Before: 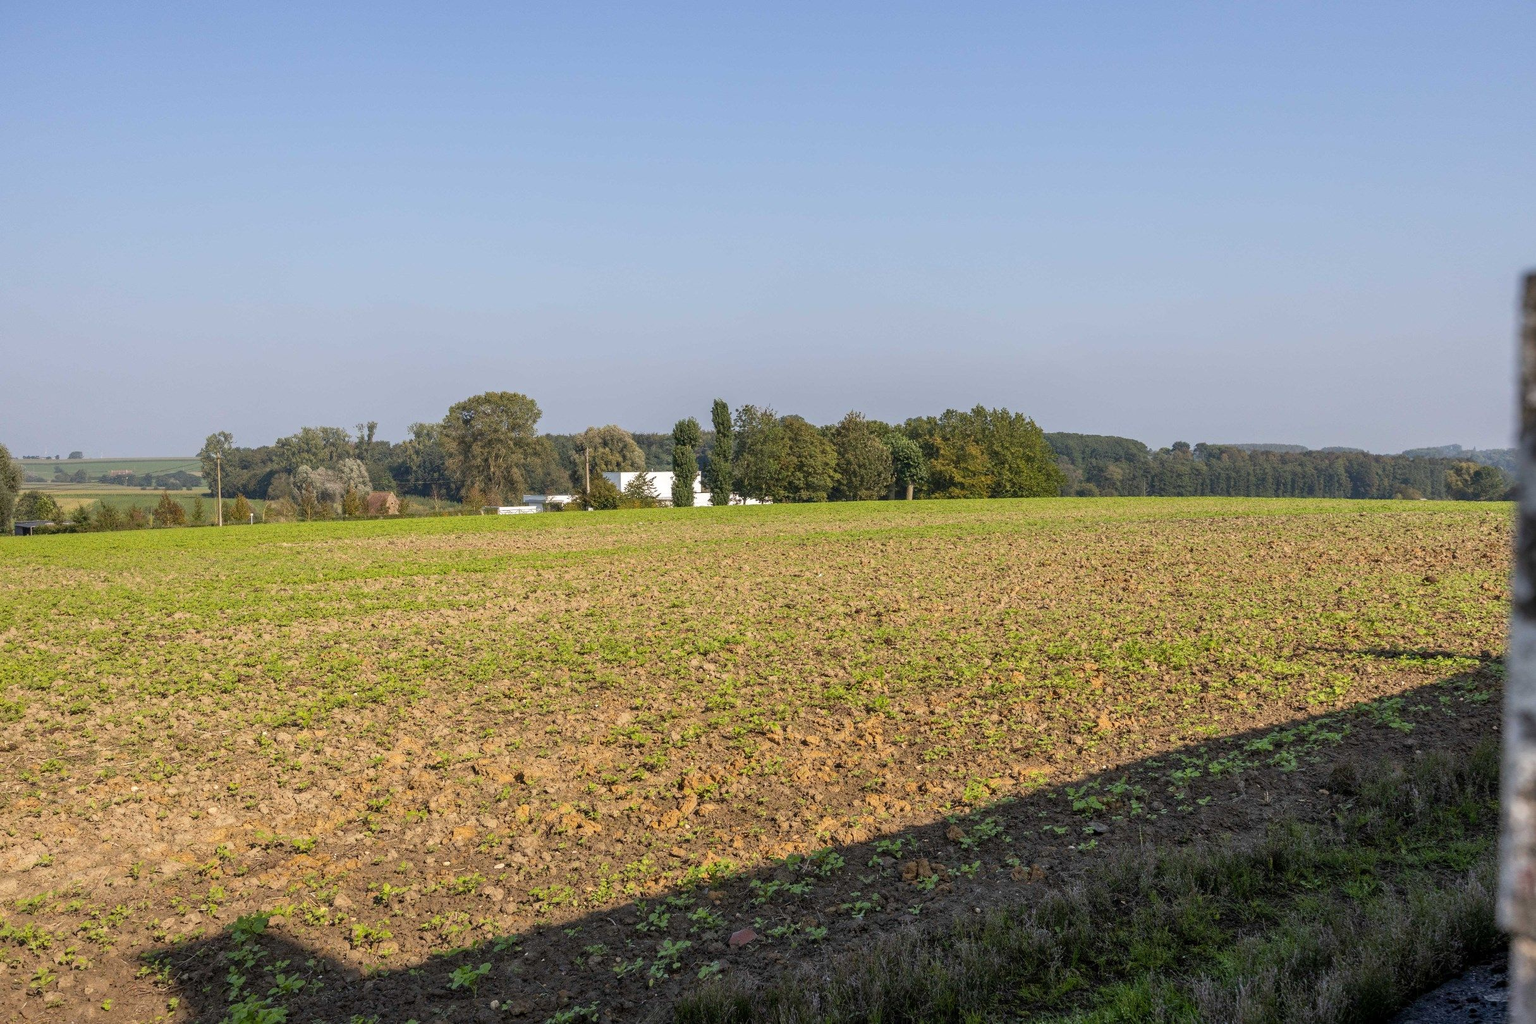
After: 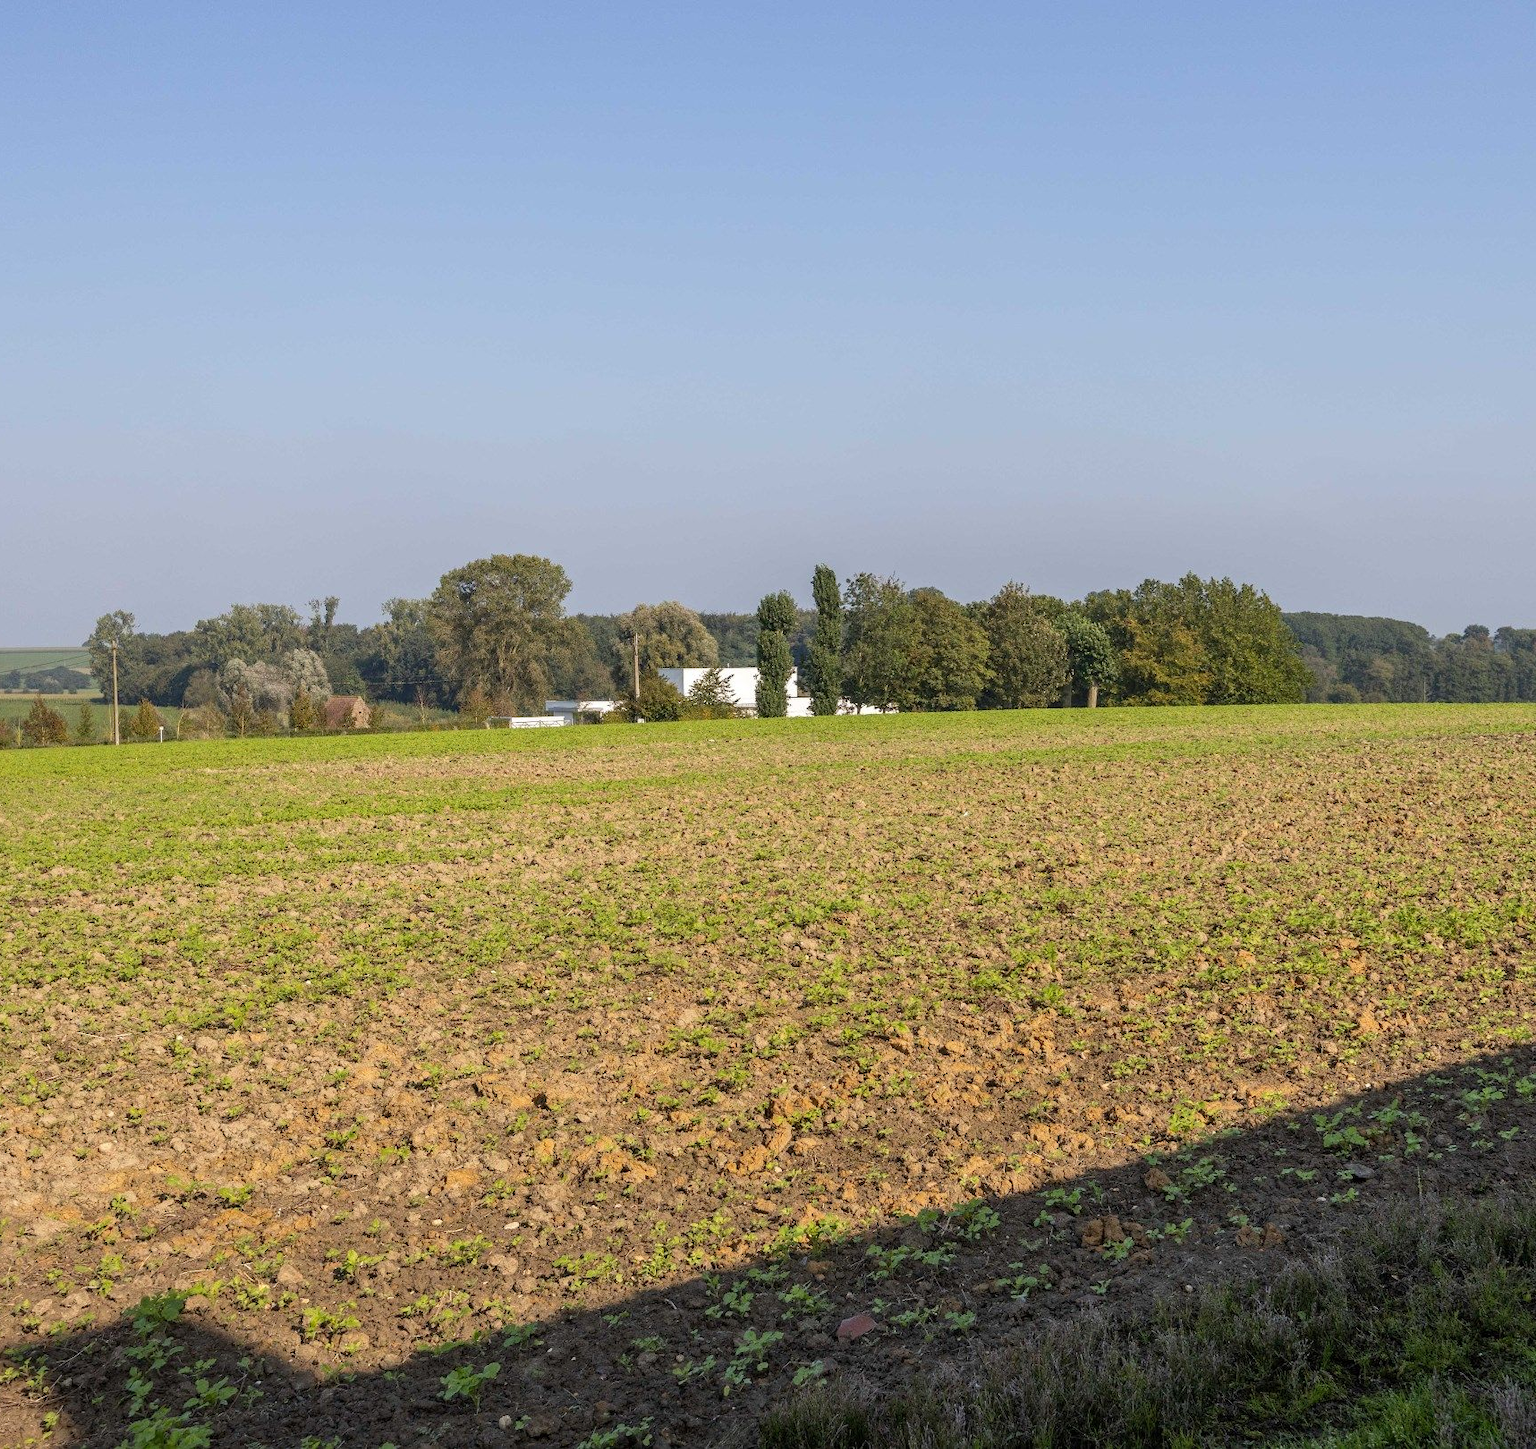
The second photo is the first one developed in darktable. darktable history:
crop and rotate: left 8.973%, right 20.356%
